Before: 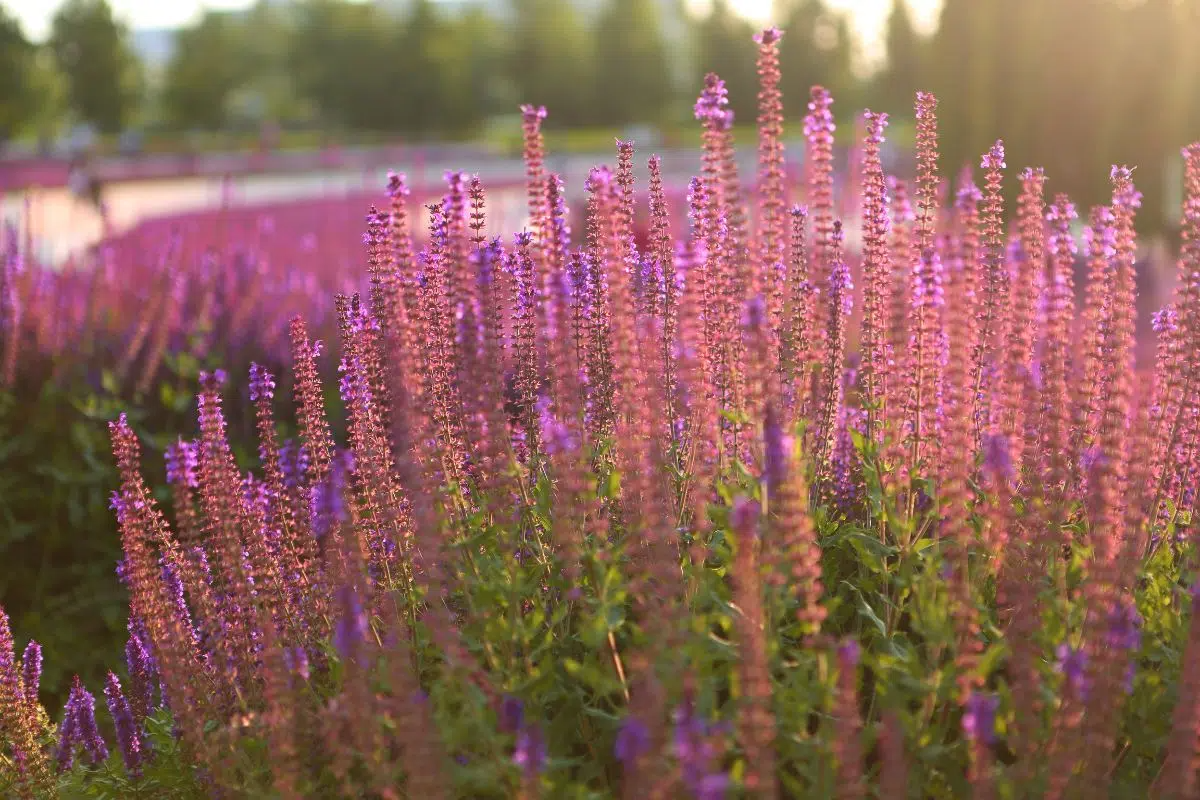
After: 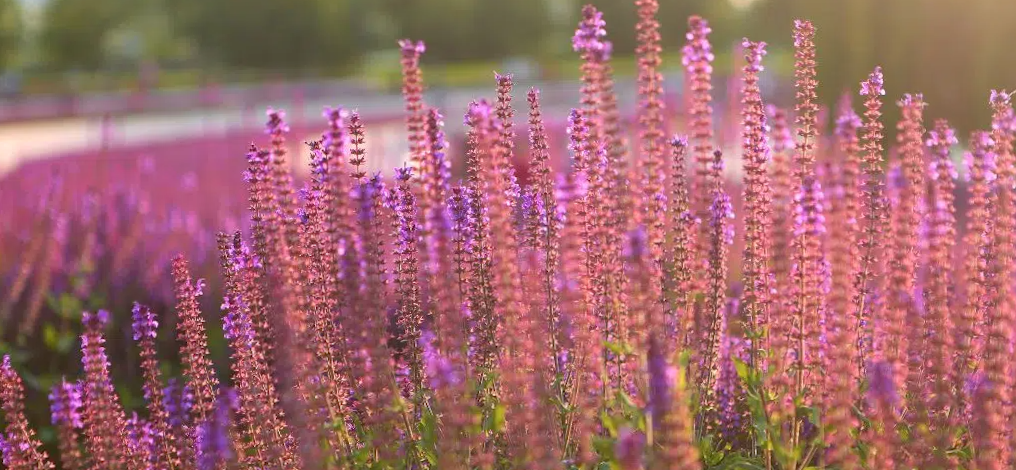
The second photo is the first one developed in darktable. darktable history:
rotate and perspective: rotation -1°, crop left 0.011, crop right 0.989, crop top 0.025, crop bottom 0.975
crop and rotate: left 9.345%, top 7.22%, right 4.982%, bottom 32.331%
